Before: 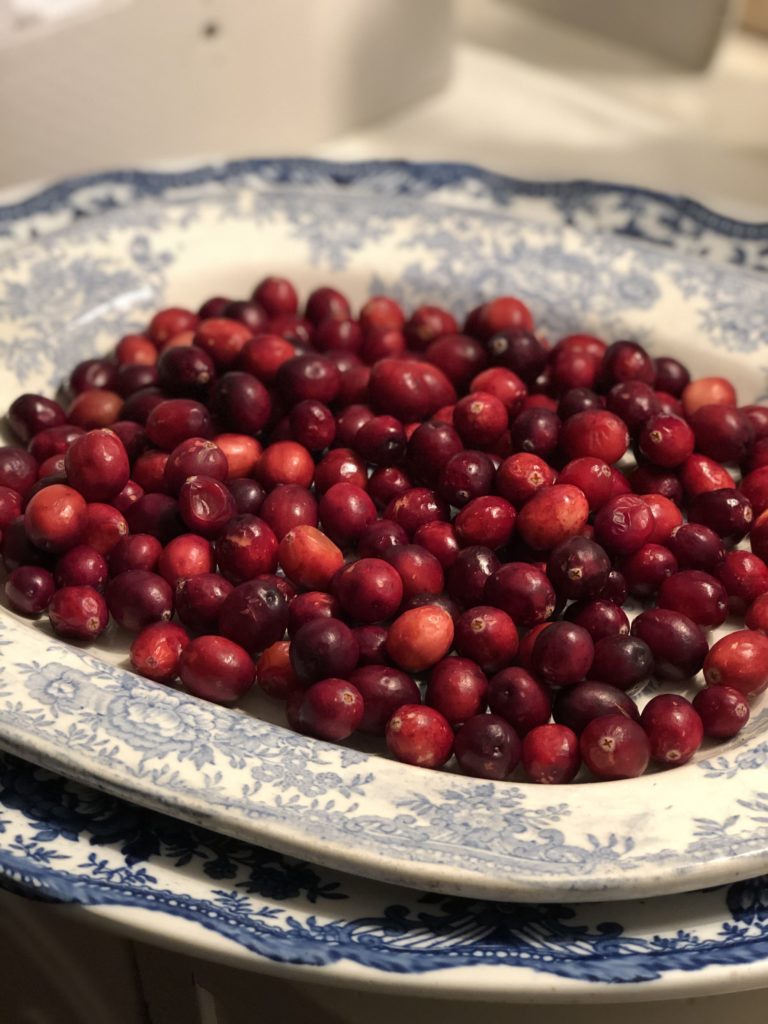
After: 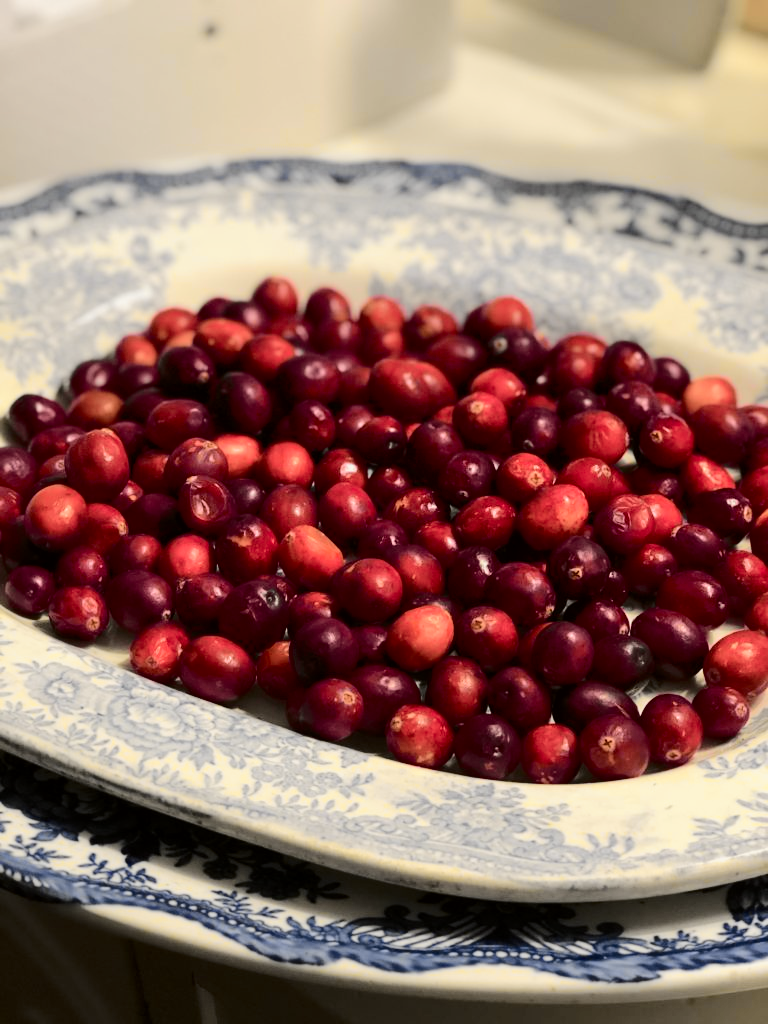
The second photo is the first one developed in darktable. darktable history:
tone curve: curves: ch0 [(0.014, 0) (0.13, 0.09) (0.227, 0.211) (0.33, 0.395) (0.494, 0.615) (0.662, 0.76) (0.795, 0.846) (1, 0.969)]; ch1 [(0, 0) (0.366, 0.367) (0.447, 0.416) (0.473, 0.484) (0.504, 0.502) (0.525, 0.518) (0.564, 0.601) (0.634, 0.66) (0.746, 0.804) (1, 1)]; ch2 [(0, 0) (0.333, 0.346) (0.375, 0.375) (0.424, 0.43) (0.476, 0.498) (0.496, 0.505) (0.517, 0.522) (0.548, 0.548) (0.579, 0.618) (0.651, 0.674) (0.688, 0.728) (1, 1)], color space Lab, independent channels, preserve colors none
